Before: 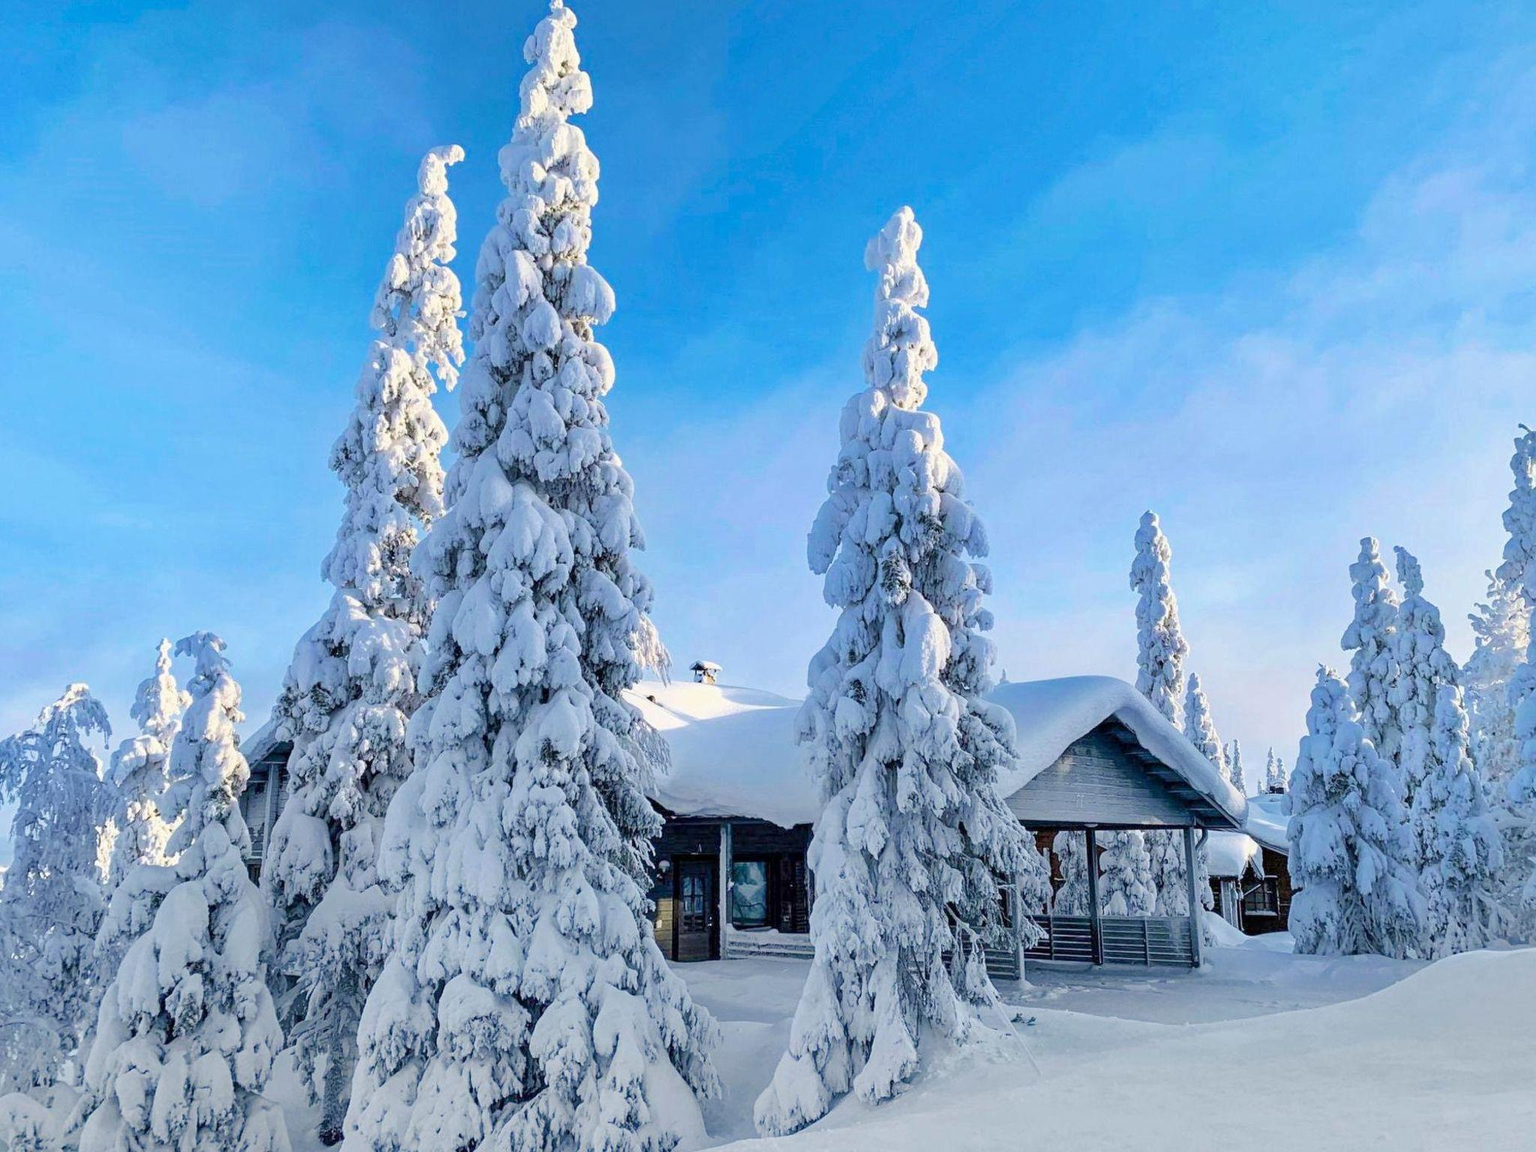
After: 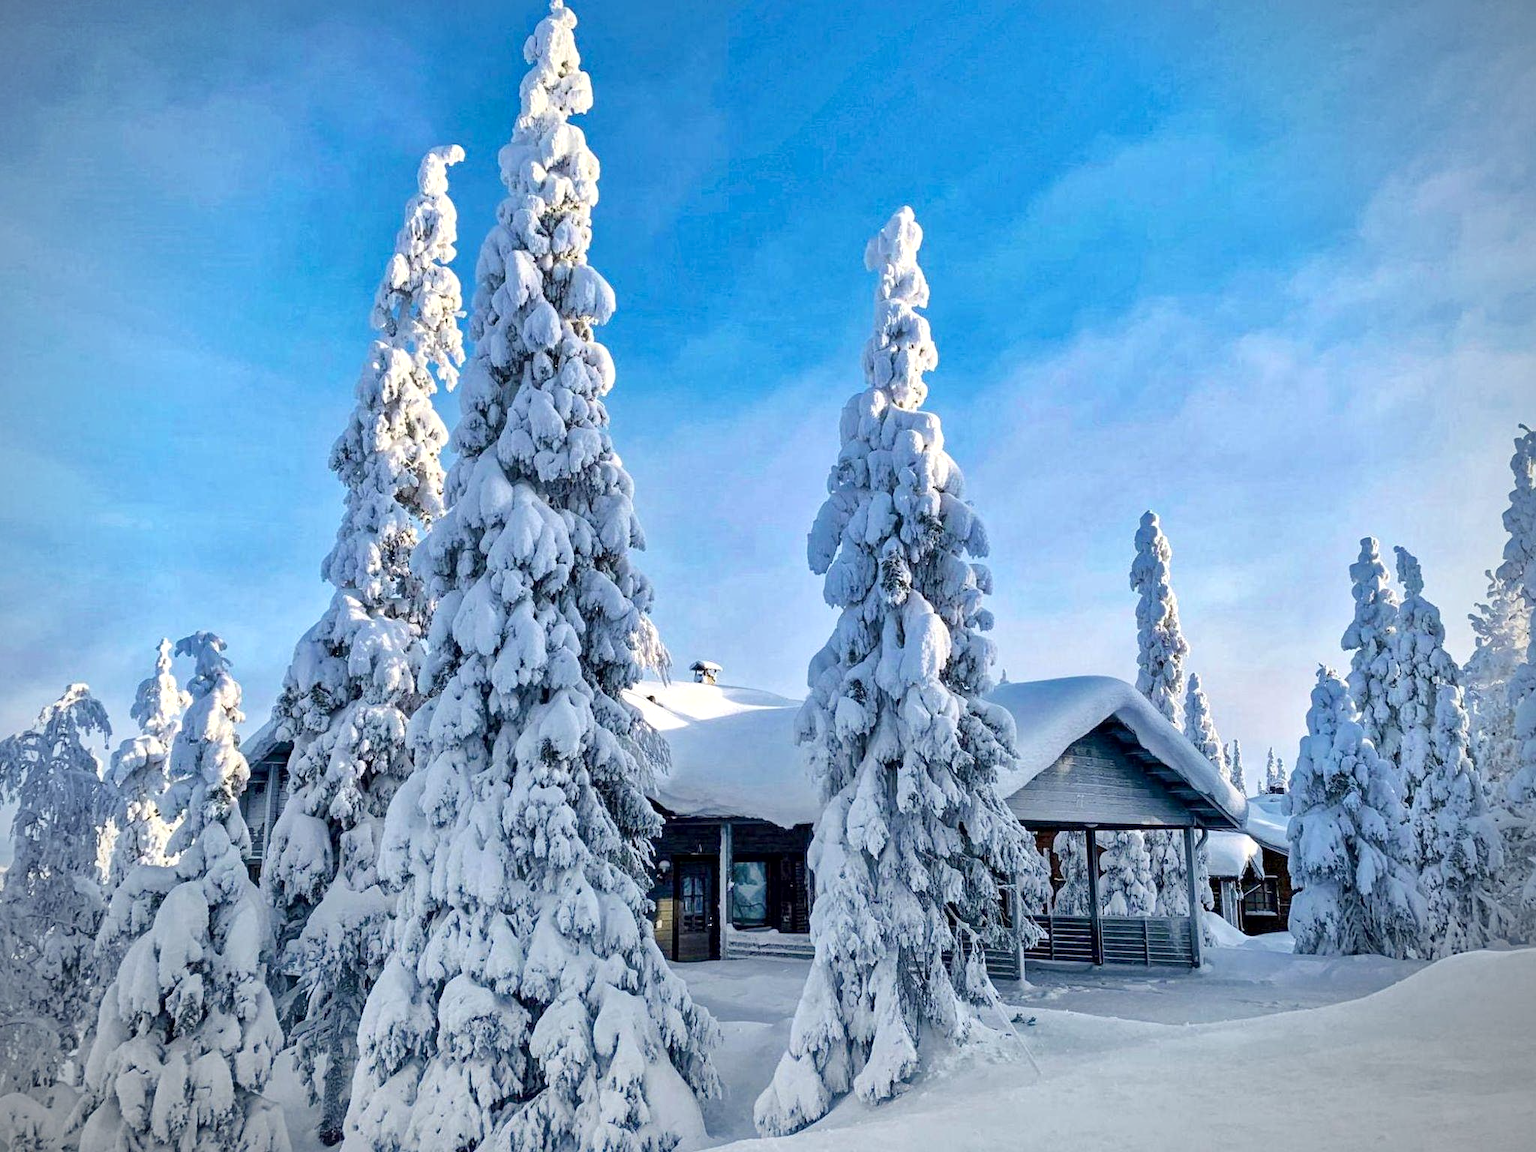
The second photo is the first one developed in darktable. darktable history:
vignetting: on, module defaults
local contrast: mode bilateral grid, contrast 20, coarseness 50, detail 159%, midtone range 0.2
